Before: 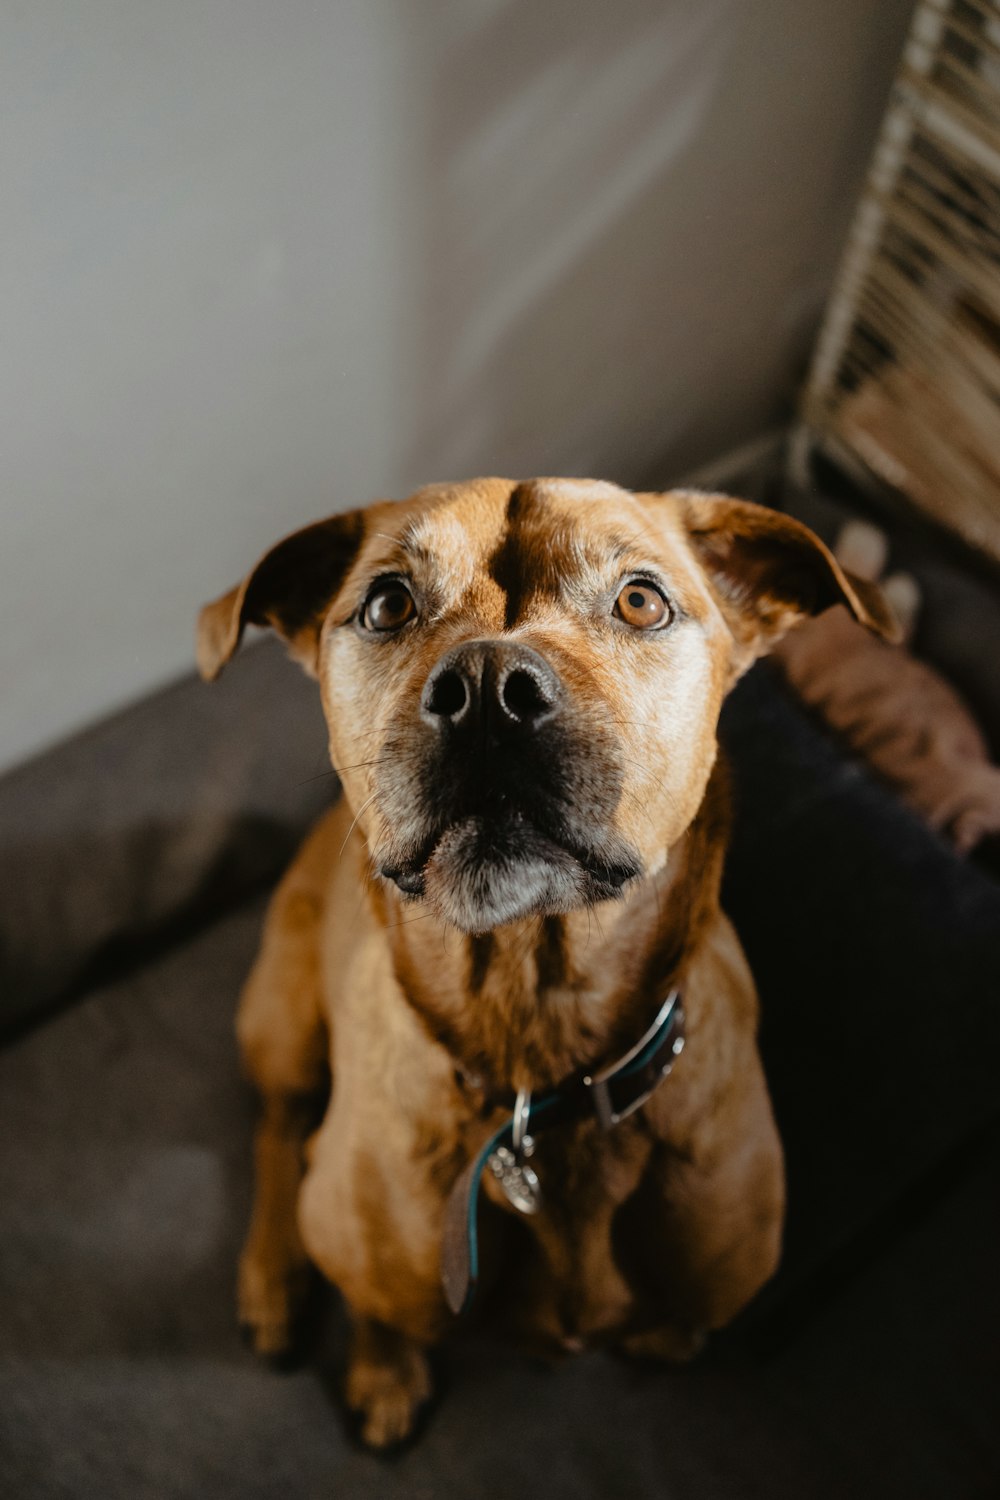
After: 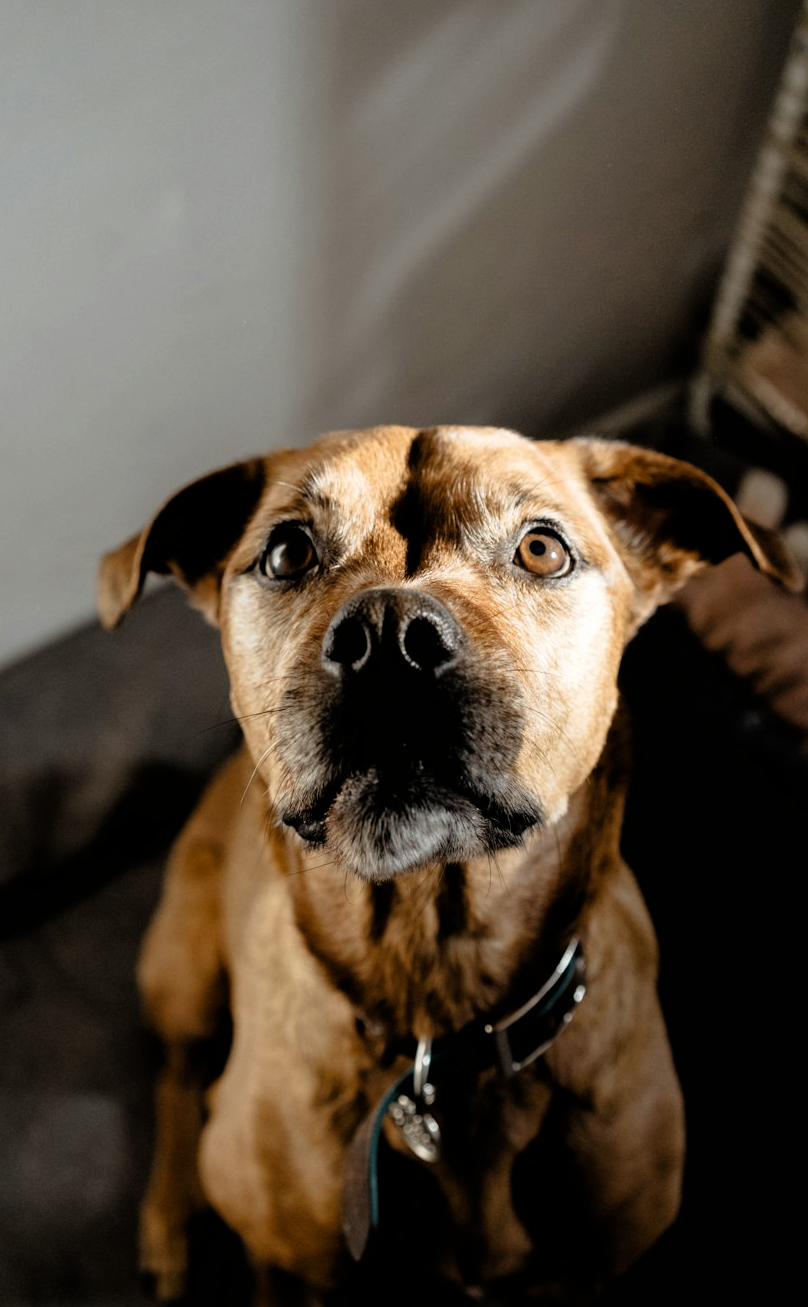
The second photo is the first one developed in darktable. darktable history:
crop: left 9.929%, top 3.484%, right 9.178%, bottom 9.322%
filmic rgb: black relative exposure -8.19 EV, white relative exposure 2.2 EV, target white luminance 99.864%, hardness 7.05, latitude 75.21%, contrast 1.324, highlights saturation mix -2.9%, shadows ↔ highlights balance 30.76%
